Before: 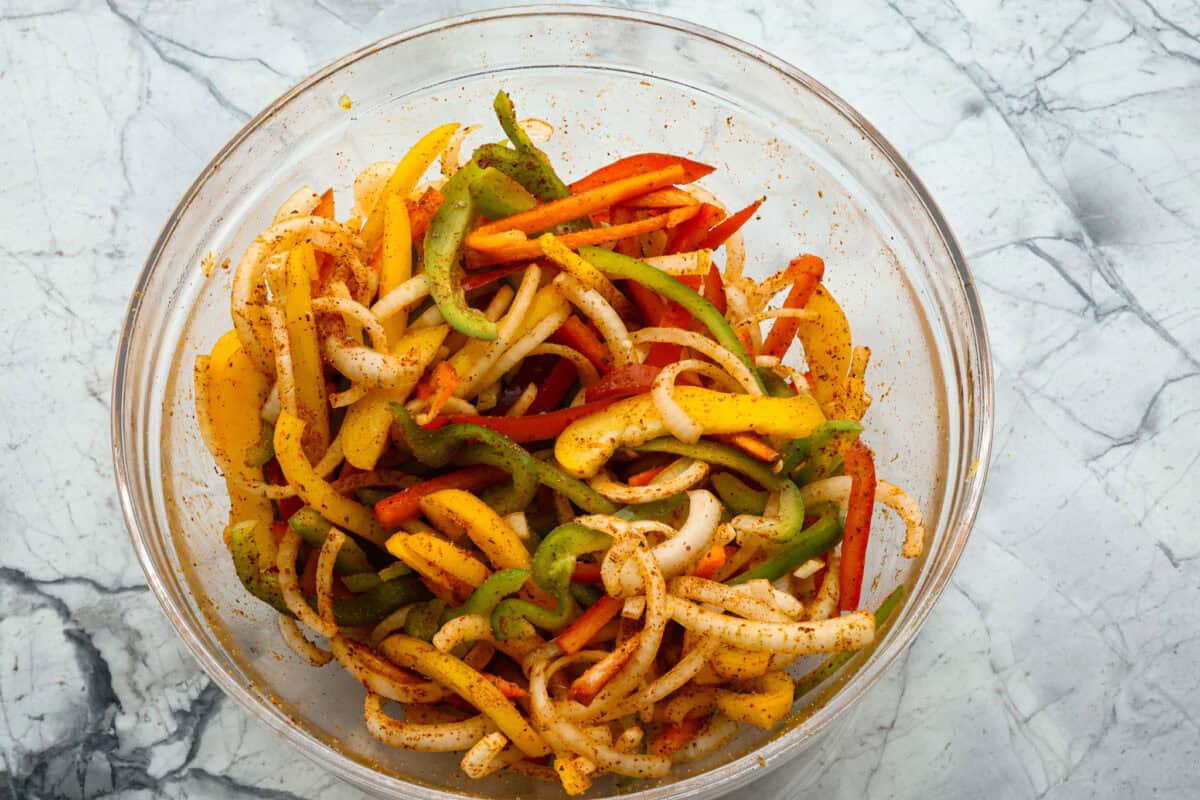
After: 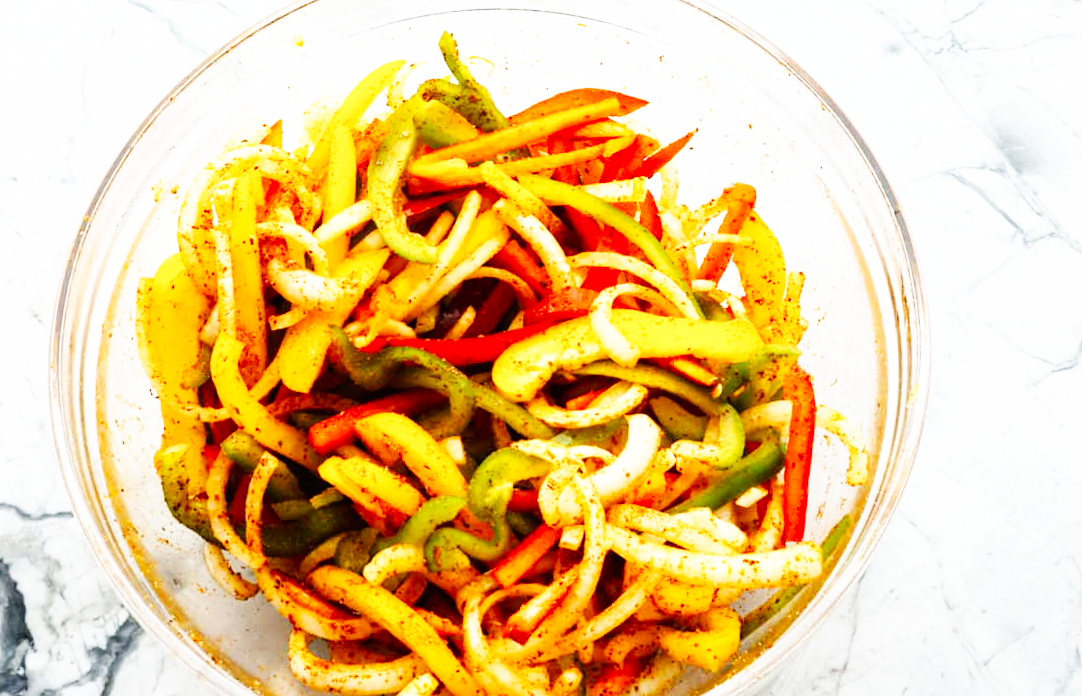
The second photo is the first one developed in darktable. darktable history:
tone equalizer: on, module defaults
rotate and perspective: rotation 0.215°, lens shift (vertical) -0.139, crop left 0.069, crop right 0.939, crop top 0.002, crop bottom 0.996
base curve: curves: ch0 [(0, 0) (0.007, 0.004) (0.027, 0.03) (0.046, 0.07) (0.207, 0.54) (0.442, 0.872) (0.673, 0.972) (1, 1)], preserve colors none
exposure: exposure 0.2 EV, compensate highlight preservation false
crop: left 1.507%, top 6.147%, right 1.379%, bottom 6.637%
